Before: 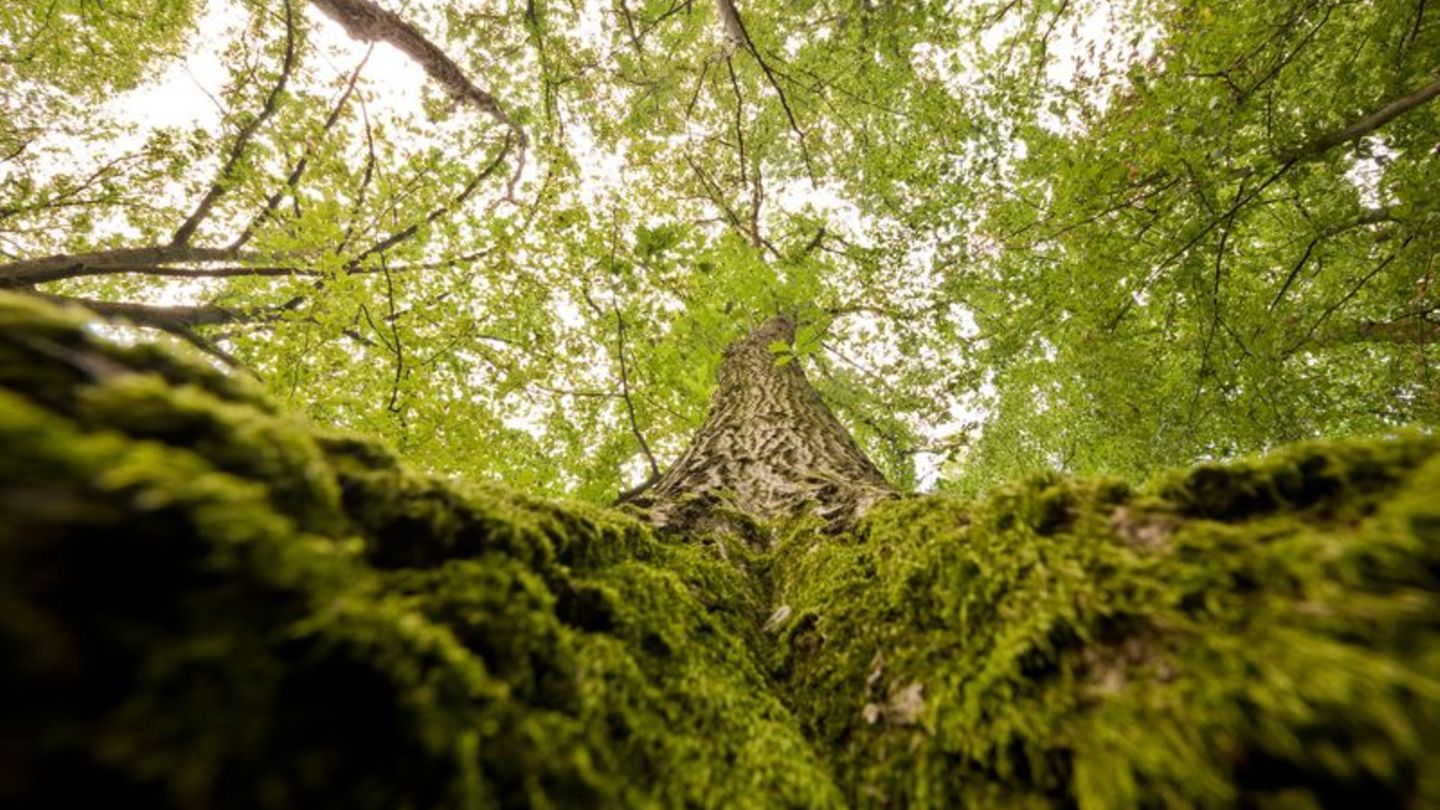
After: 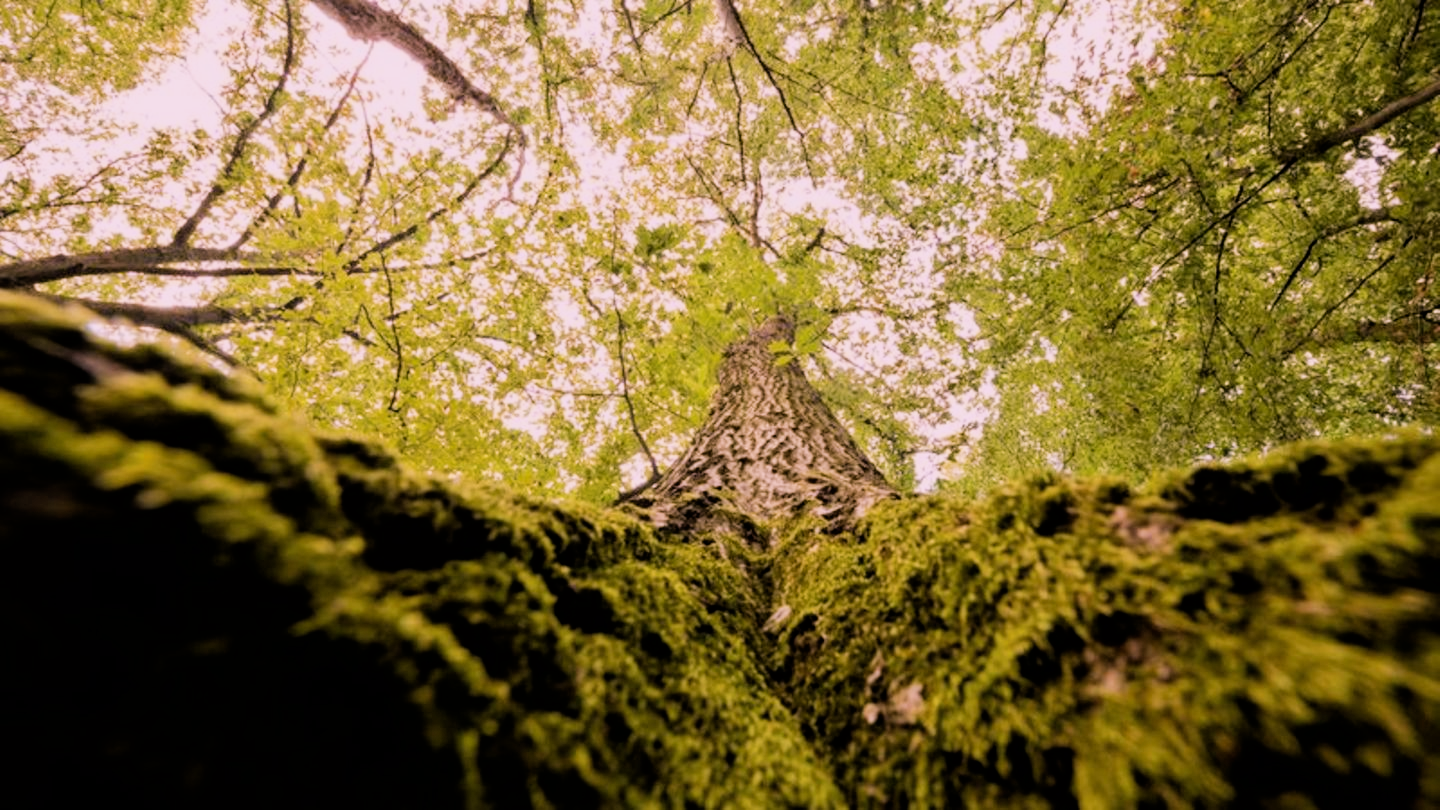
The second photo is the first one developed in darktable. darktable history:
white balance: red 1.188, blue 1.11
filmic rgb: black relative exposure -5 EV, hardness 2.88, contrast 1.2, highlights saturation mix -30%
